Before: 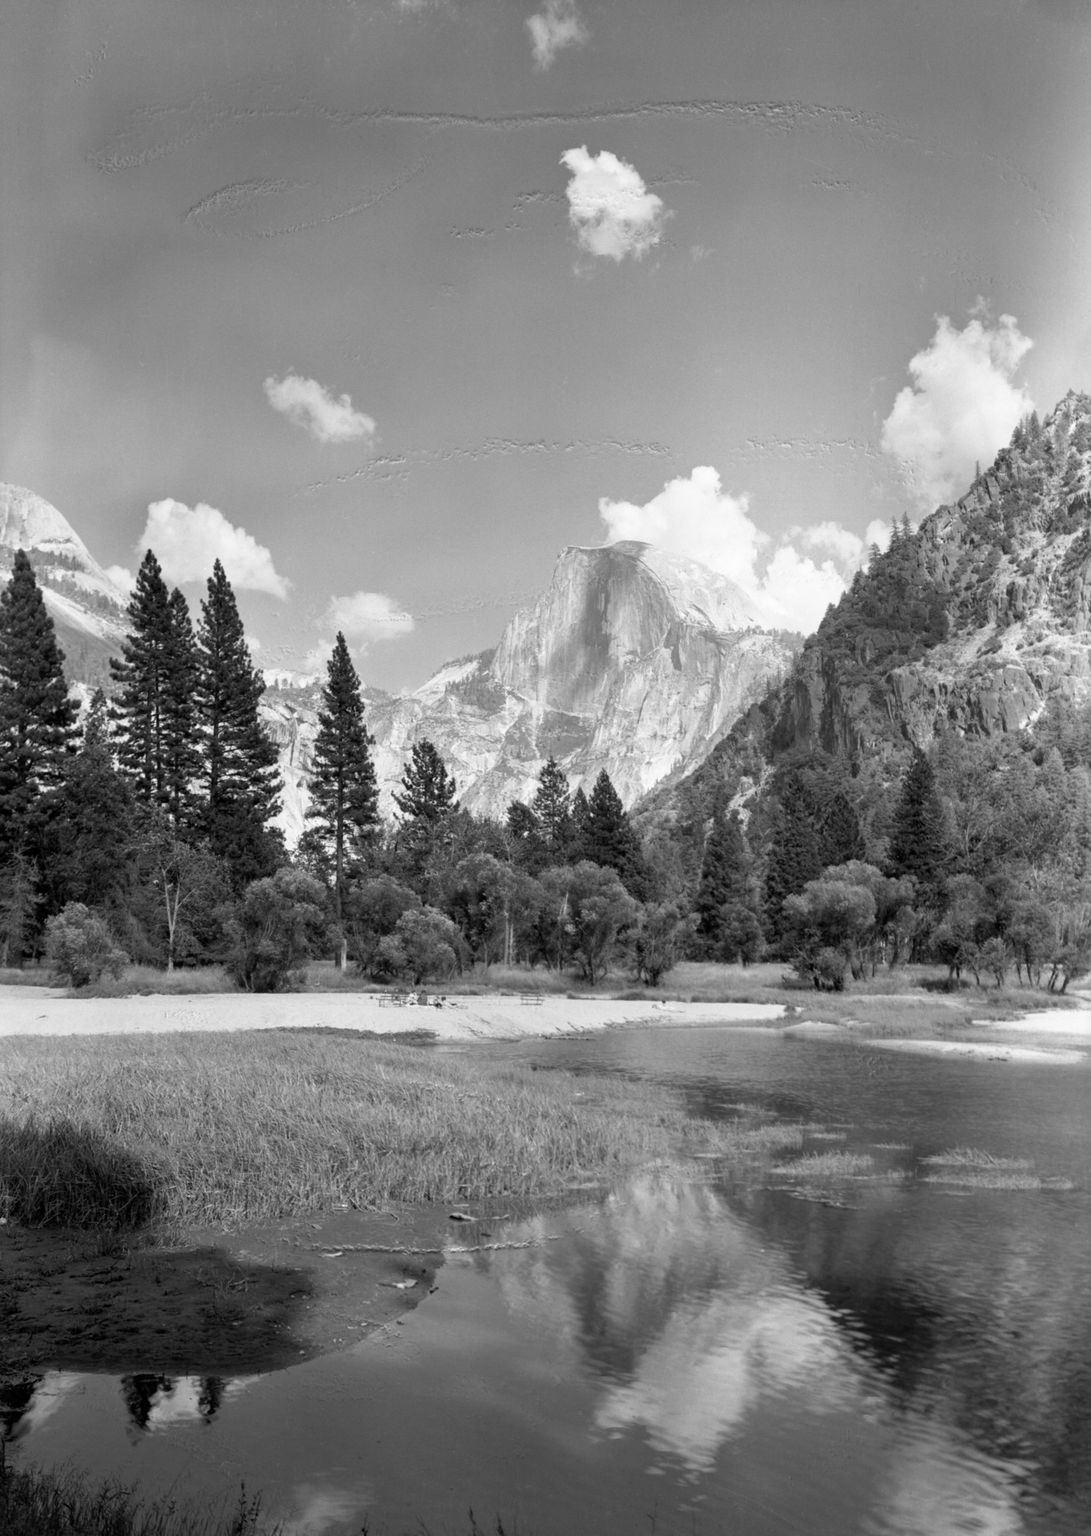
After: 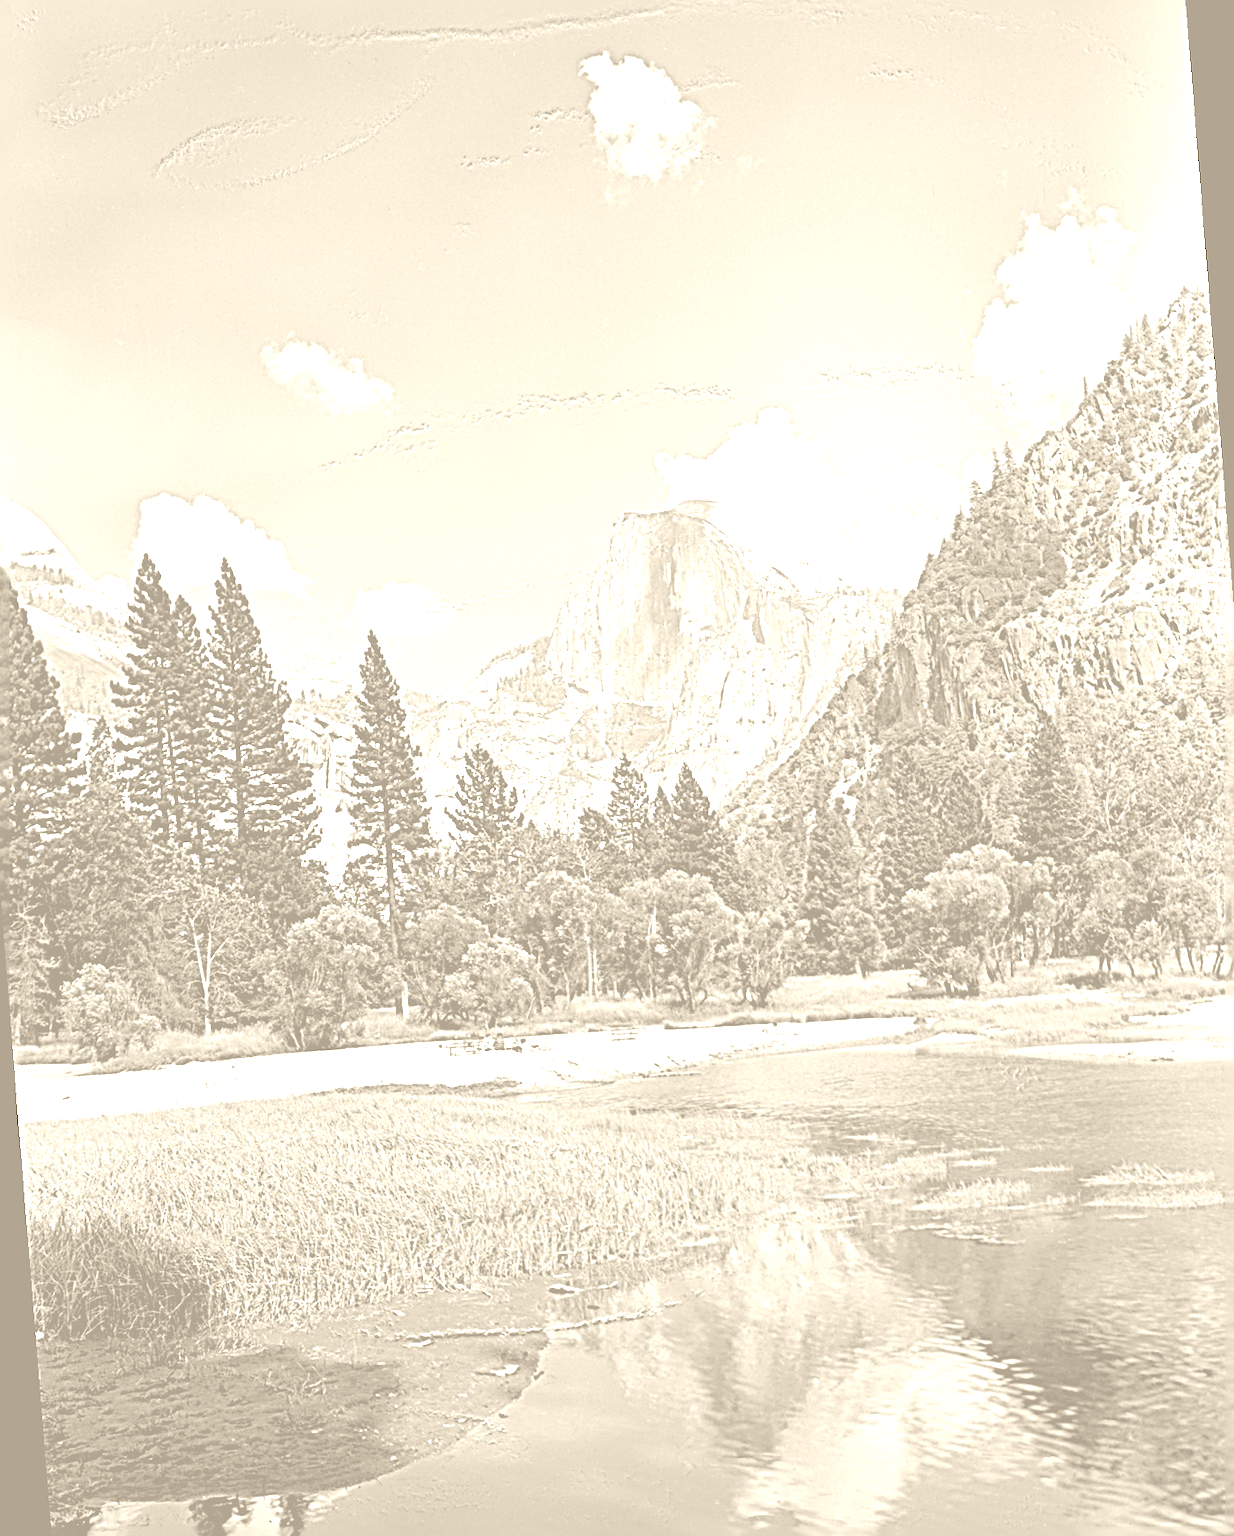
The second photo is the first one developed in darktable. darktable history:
rotate and perspective: rotation -4.57°, crop left 0.054, crop right 0.944, crop top 0.087, crop bottom 0.914
color balance rgb: perceptual saturation grading › global saturation 20%, global vibrance 20%
colorize: hue 36°, saturation 71%, lightness 80.79%
haze removal: compatibility mode true, adaptive false
sharpen: radius 4.001, amount 2
color zones: curves: ch0 [(0, 0.553) (0.123, 0.58) (0.23, 0.419) (0.468, 0.155) (0.605, 0.132) (0.723, 0.063) (0.833, 0.172) (0.921, 0.468)]; ch1 [(0.025, 0.645) (0.229, 0.584) (0.326, 0.551) (0.537, 0.446) (0.599, 0.911) (0.708, 1) (0.805, 0.944)]; ch2 [(0.086, 0.468) (0.254, 0.464) (0.638, 0.564) (0.702, 0.592) (0.768, 0.564)]
